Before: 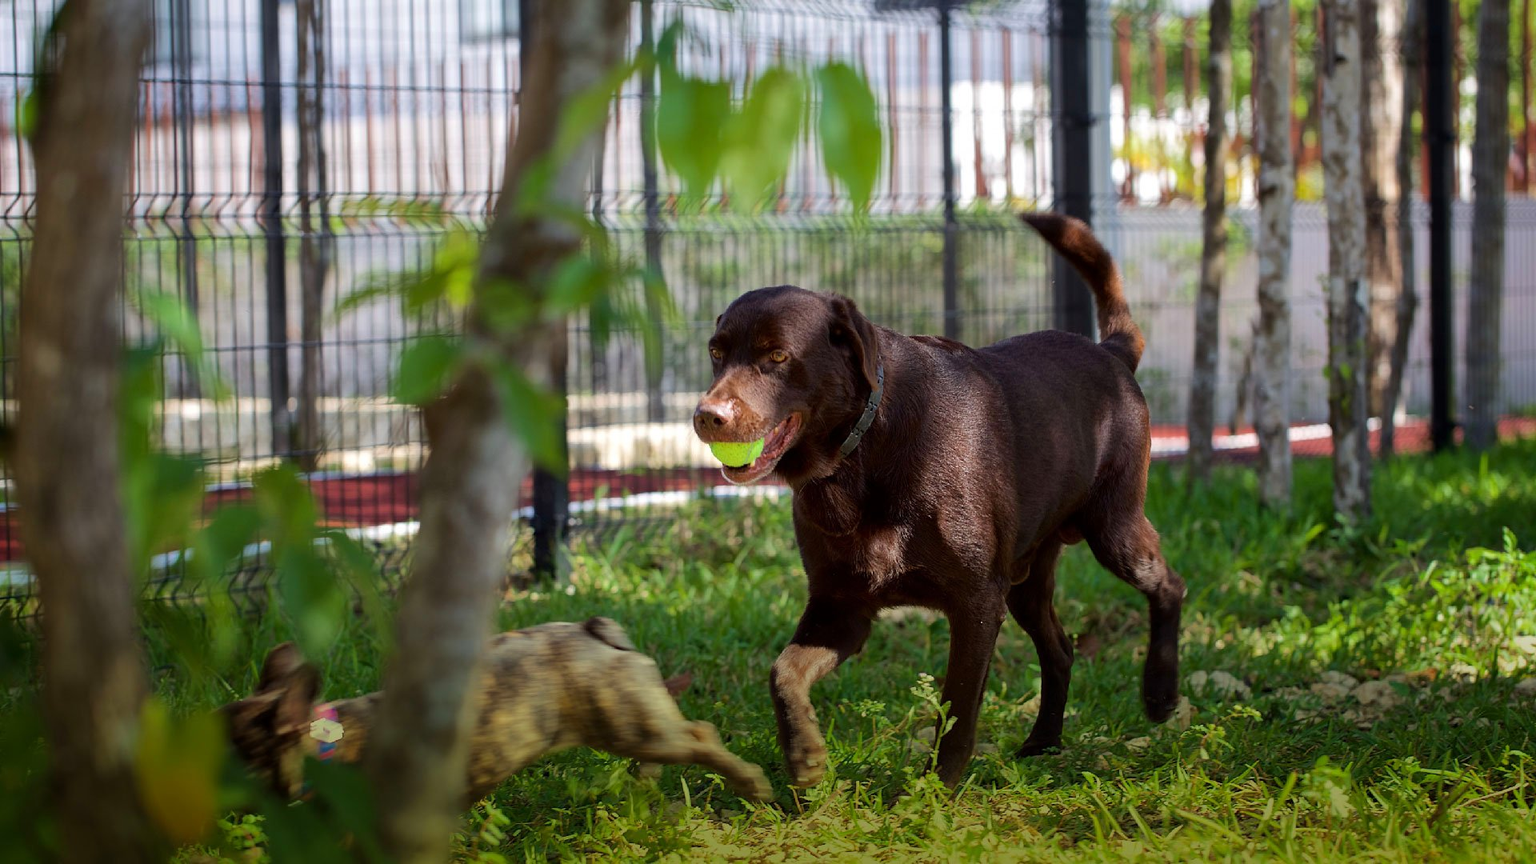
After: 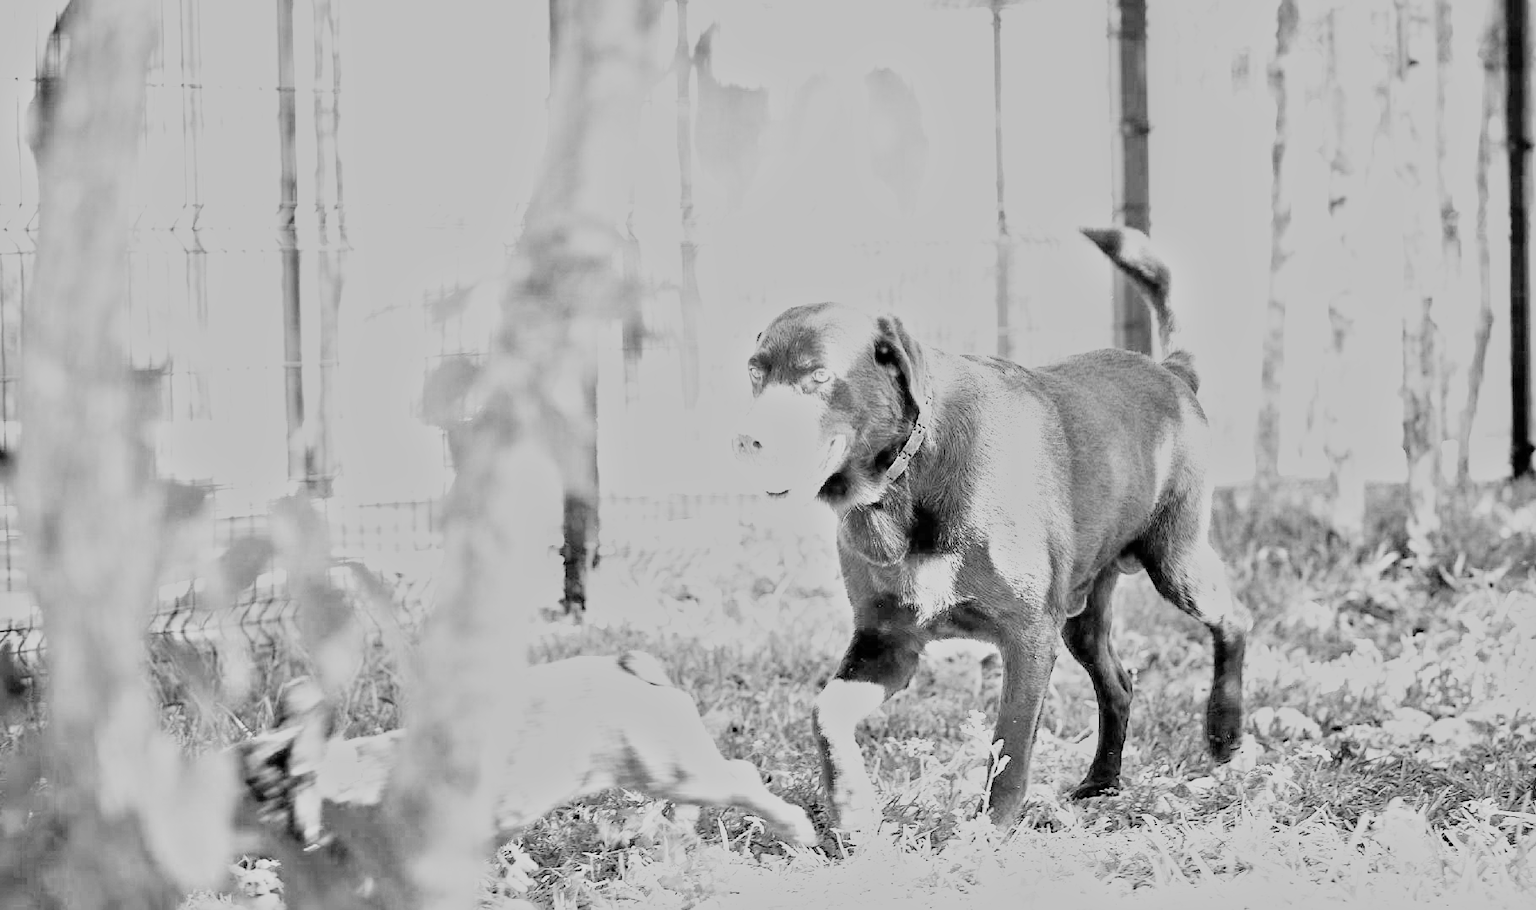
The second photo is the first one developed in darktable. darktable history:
color balance rgb: shadows lift › chroma 1%, shadows lift › hue 113°, highlights gain › chroma 0.2%, highlights gain › hue 333°, perceptual saturation grading › global saturation 20%, perceptual saturation grading › highlights -50%, perceptual saturation grading › shadows 25%, contrast -10%
tone equalizer: on, module defaults
graduated density: on, module defaults
monochrome: a 79.32, b 81.83, size 1.1
white balance: red 8, blue 8
crop and rotate: right 5.167%
contrast brightness saturation: brightness 0.18, saturation -0.5
filmic rgb: black relative exposure -16 EV, white relative exposure 5.31 EV, hardness 5.9, contrast 1.25, preserve chrominance no, color science v5 (2021)
